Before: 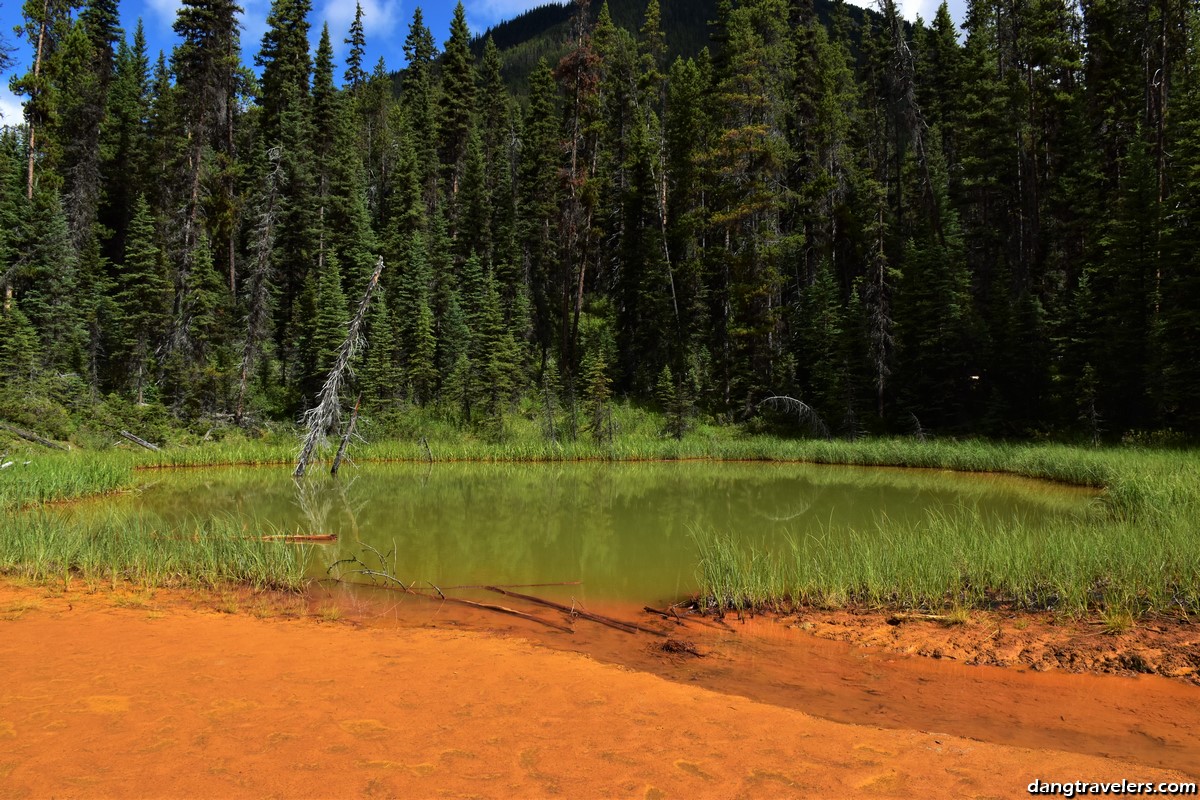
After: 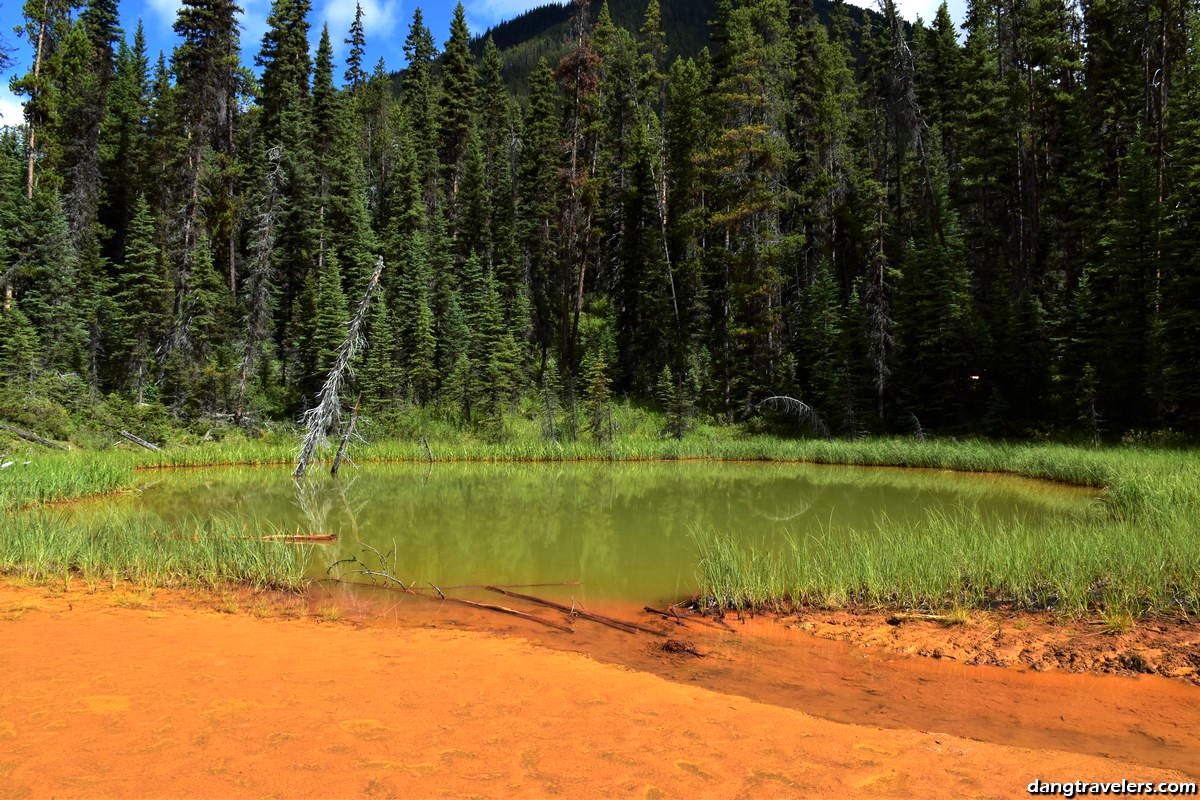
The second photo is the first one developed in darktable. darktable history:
white balance: red 0.974, blue 1.044
exposure: black level correction 0.001, exposure 0.5 EV, compensate exposure bias true, compensate highlight preservation false
